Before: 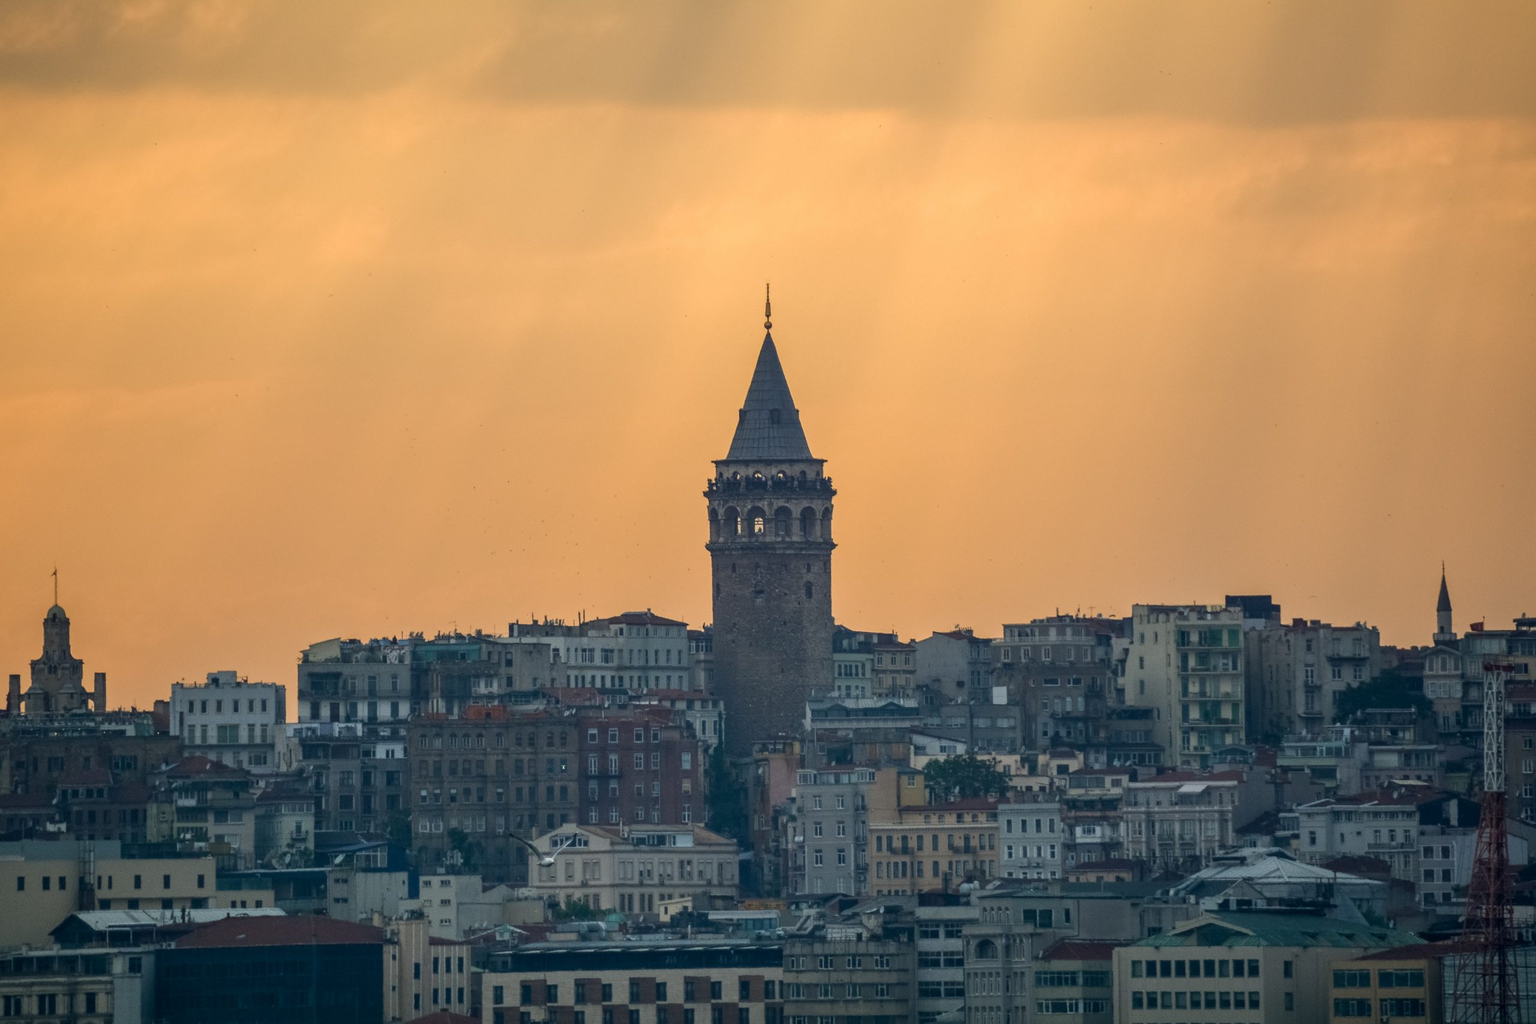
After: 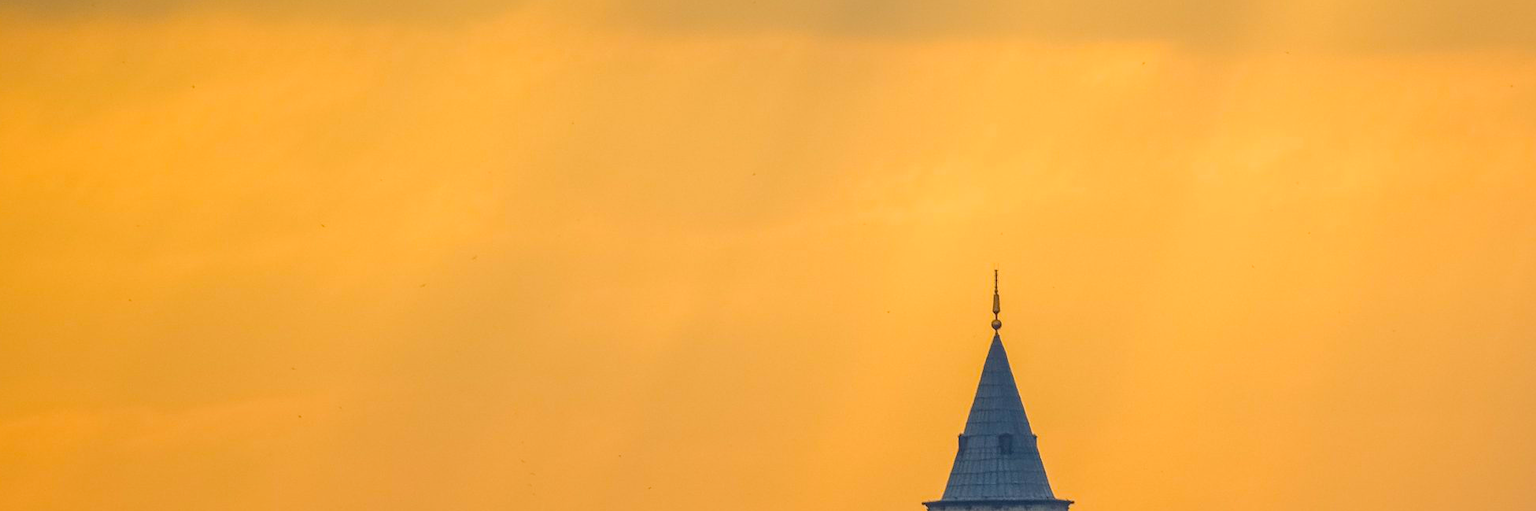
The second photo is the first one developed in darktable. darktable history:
crop: left 0.579%, top 7.627%, right 23.167%, bottom 54.275%
color balance rgb: perceptual saturation grading › global saturation 25%, perceptual brilliance grading › mid-tones 10%, perceptual brilliance grading › shadows 15%, global vibrance 20%
